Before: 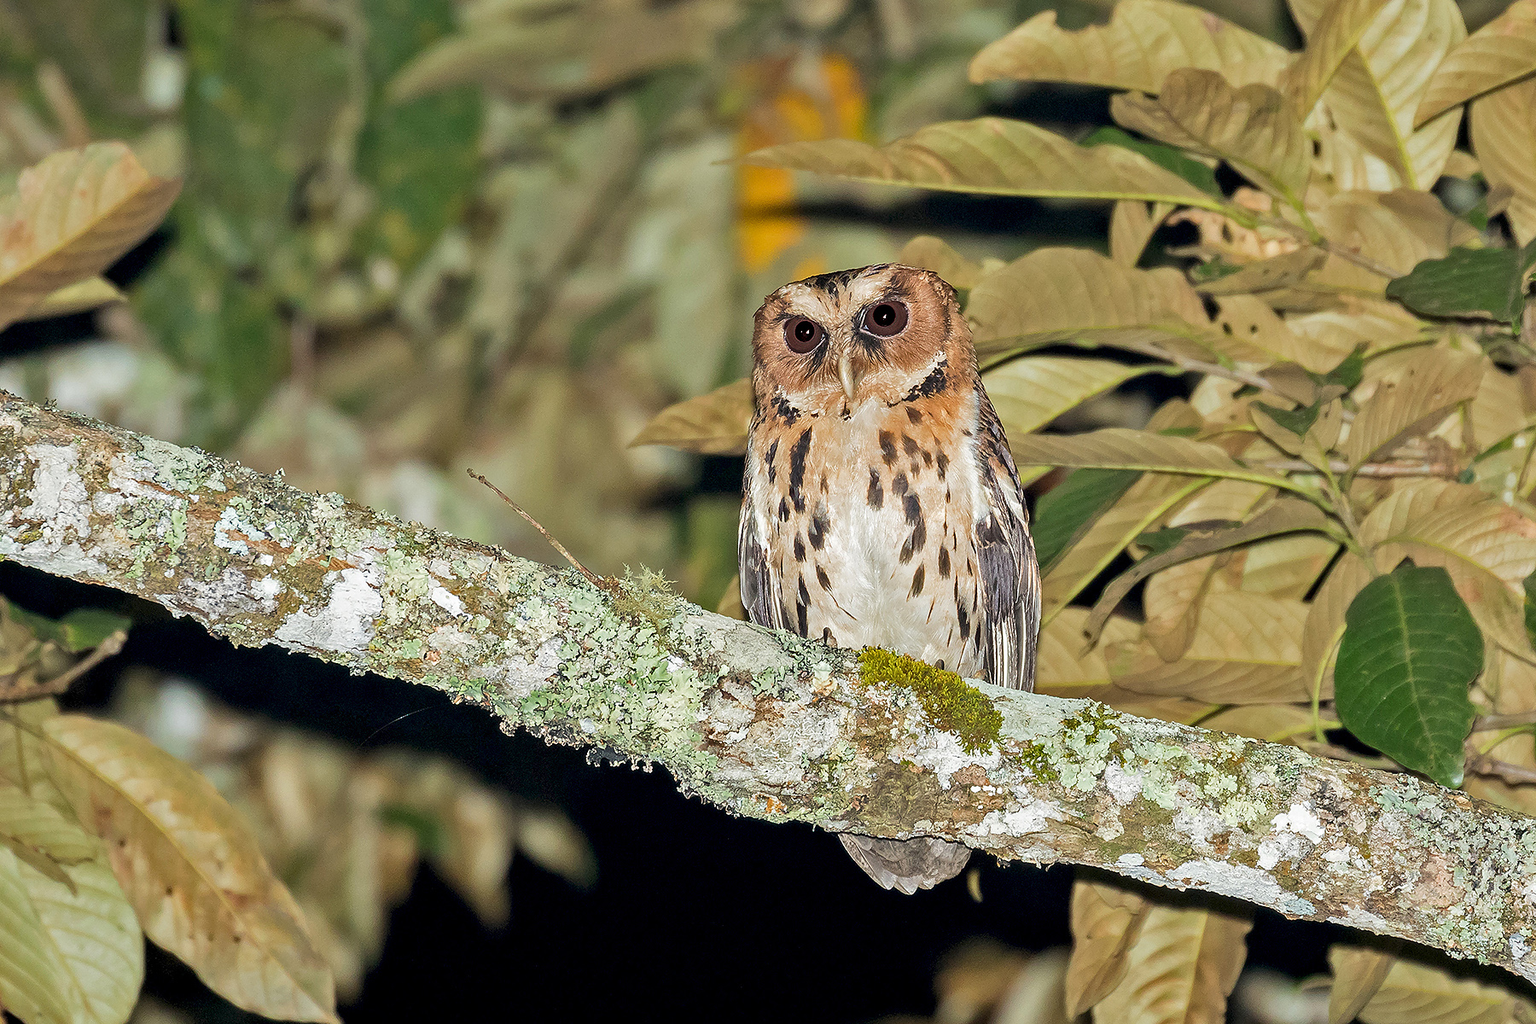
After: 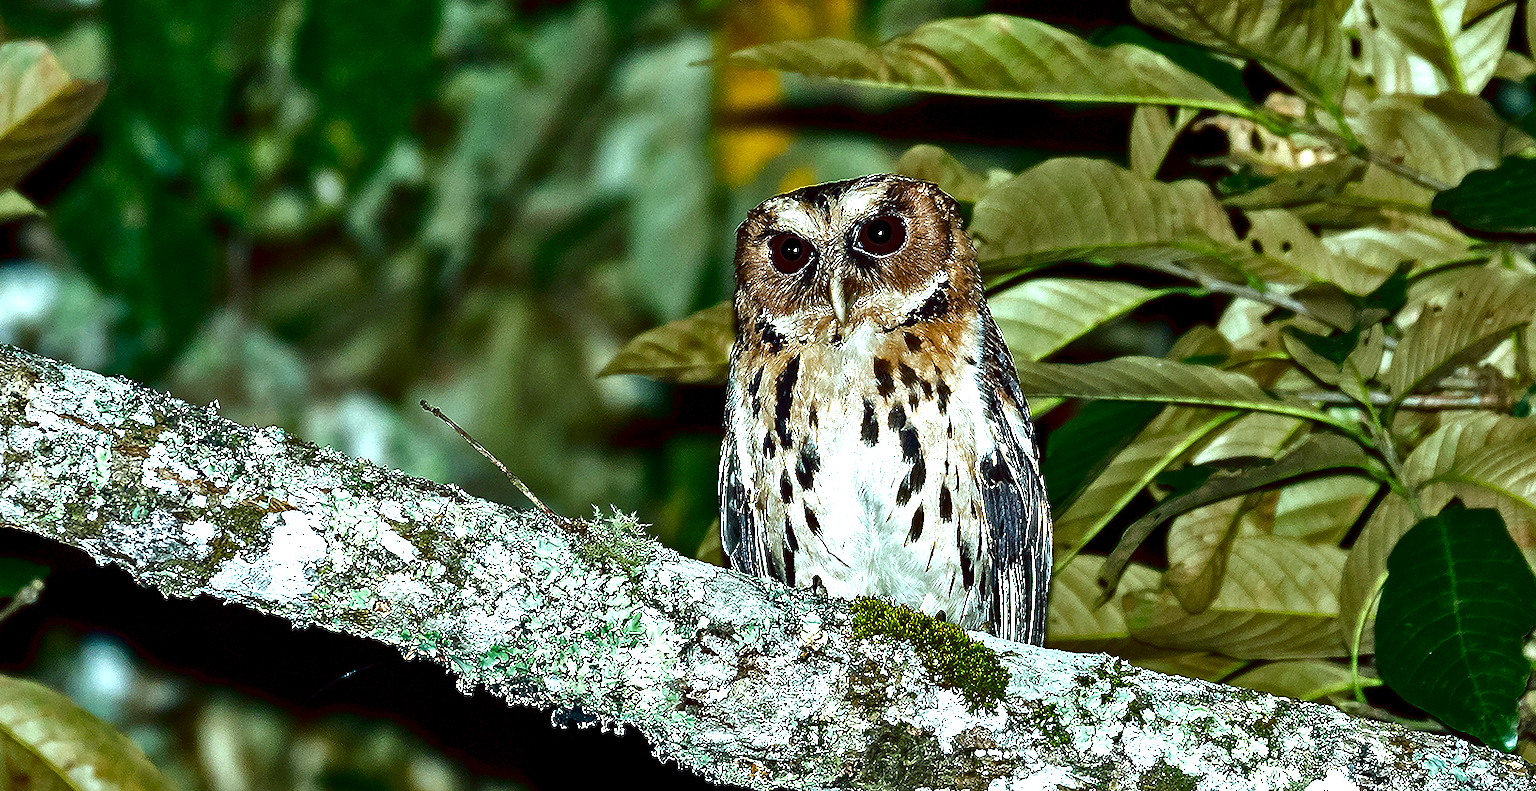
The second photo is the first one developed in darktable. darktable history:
contrast brightness saturation: brightness -0.52
color balance rgb: shadows lift › luminance -7.7%, shadows lift › chroma 2.13%, shadows lift › hue 200.79°, power › luminance -7.77%, power › chroma 2.27%, power › hue 220.69°, highlights gain › luminance 15.15%, highlights gain › chroma 4%, highlights gain › hue 209.35°, global offset › luminance -0.21%, global offset › chroma 0.27%, perceptual saturation grading › global saturation 24.42%, perceptual saturation grading › highlights -24.42%, perceptual saturation grading › mid-tones 24.42%, perceptual saturation grading › shadows 40%, perceptual brilliance grading › global brilliance -5%, perceptual brilliance grading › highlights 24.42%, perceptual brilliance grading › mid-tones 7%, perceptual brilliance grading › shadows -5%
shadows and highlights: radius 133.83, soften with gaussian
crop: left 5.596%, top 10.314%, right 3.534%, bottom 19.395%
